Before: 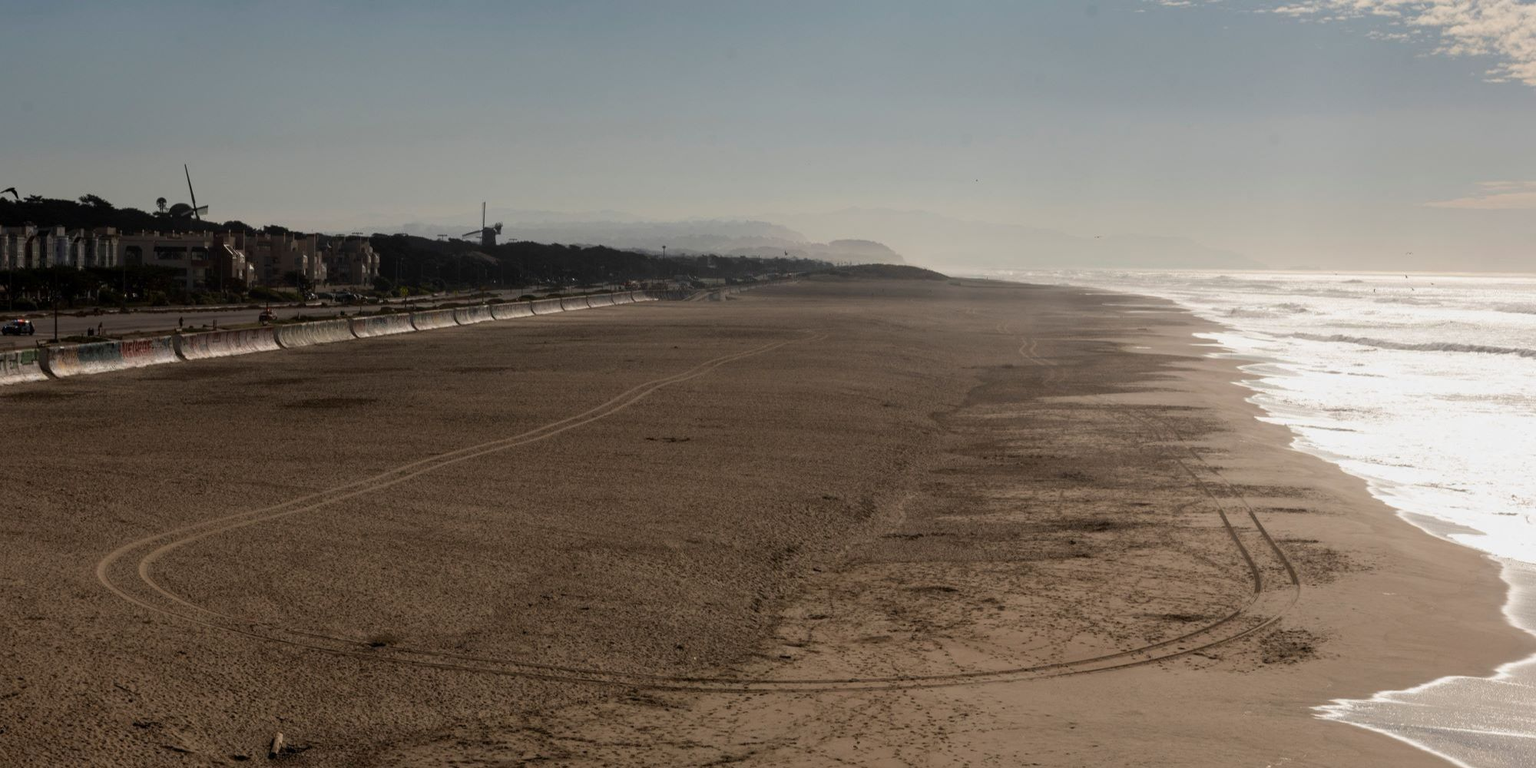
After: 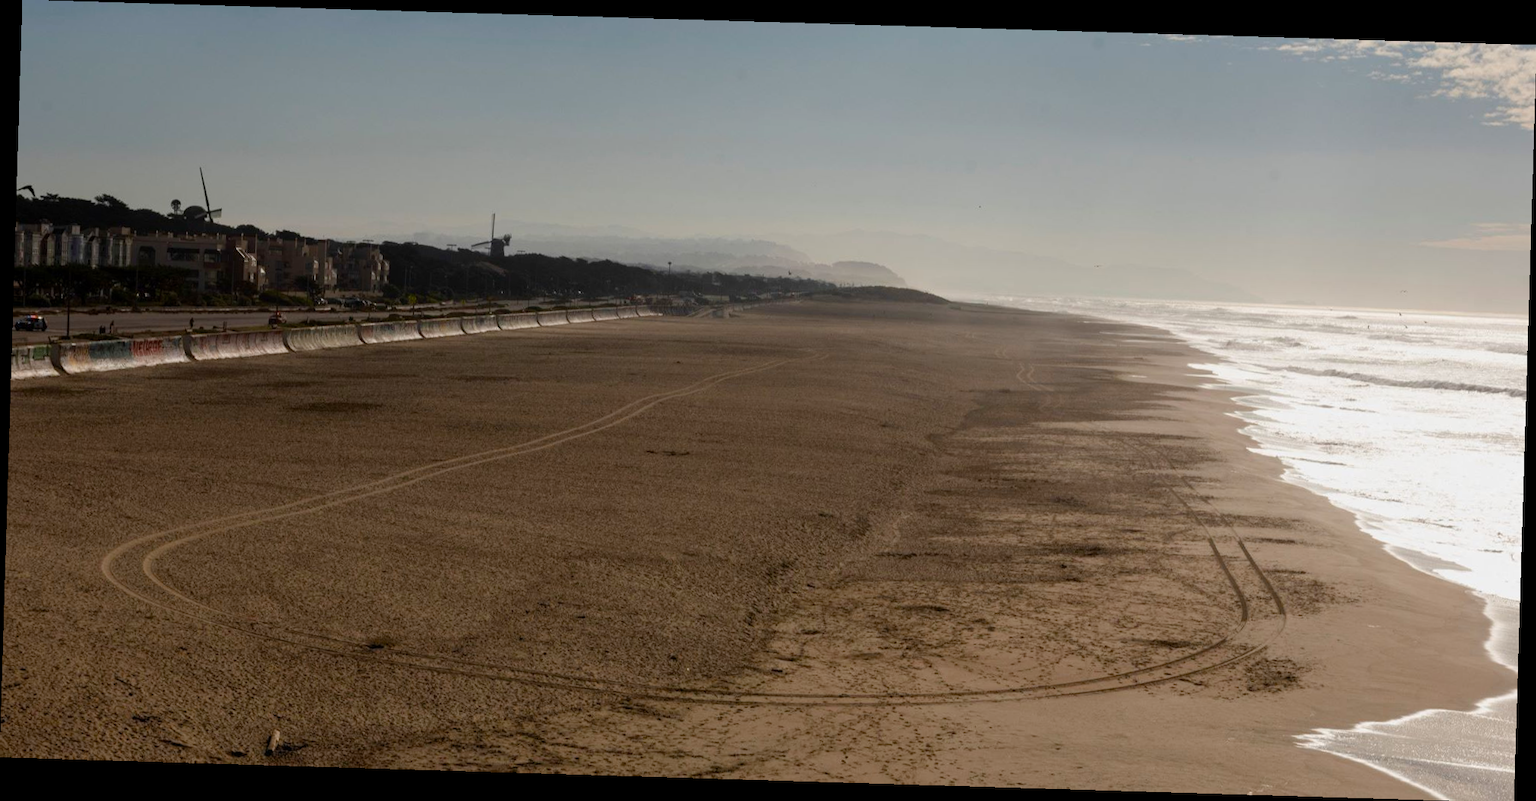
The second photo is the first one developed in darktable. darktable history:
rotate and perspective: rotation 1.72°, automatic cropping off
color balance rgb: perceptual saturation grading › global saturation 20%, perceptual saturation grading › highlights -25%, perceptual saturation grading › shadows 25%
